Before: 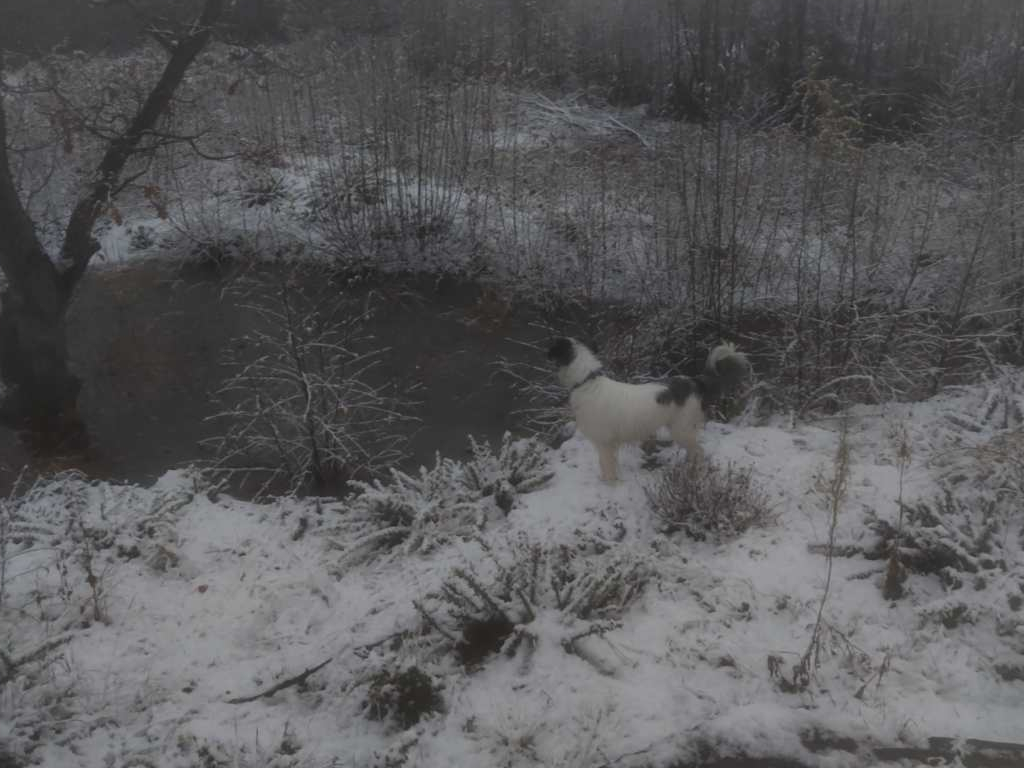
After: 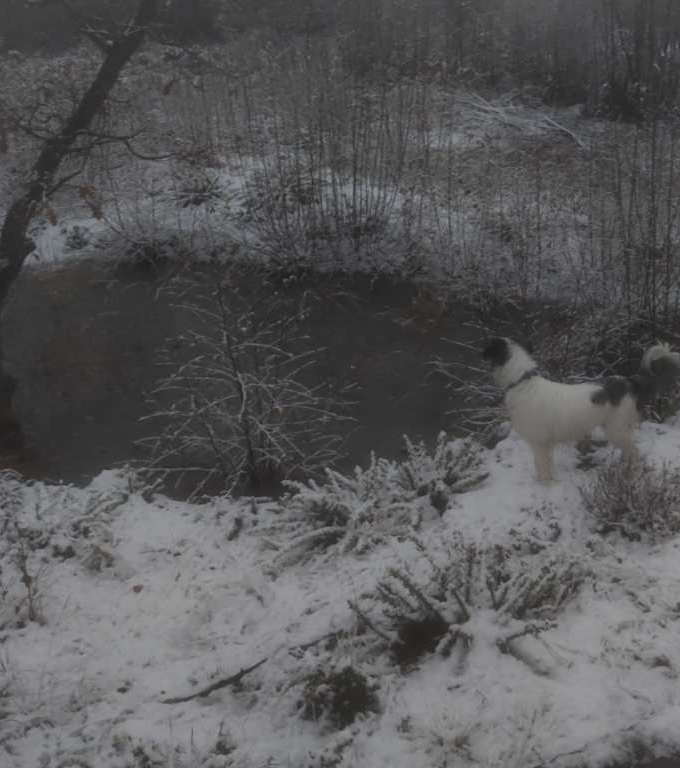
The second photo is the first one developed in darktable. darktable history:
crop and rotate: left 6.431%, right 27.069%
